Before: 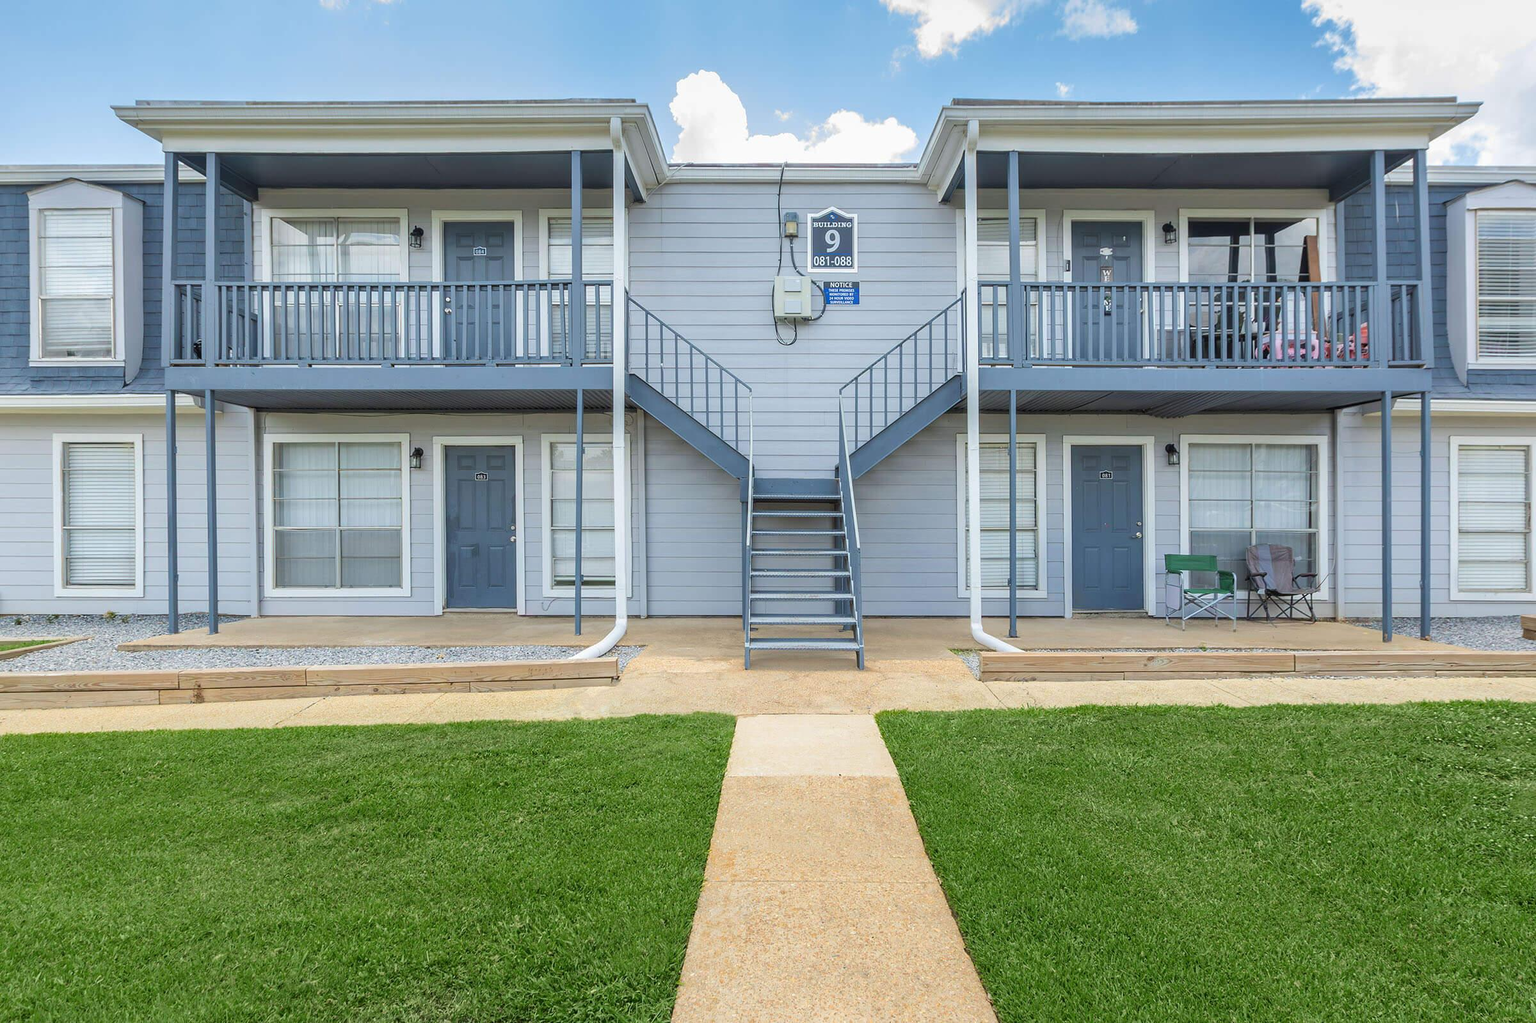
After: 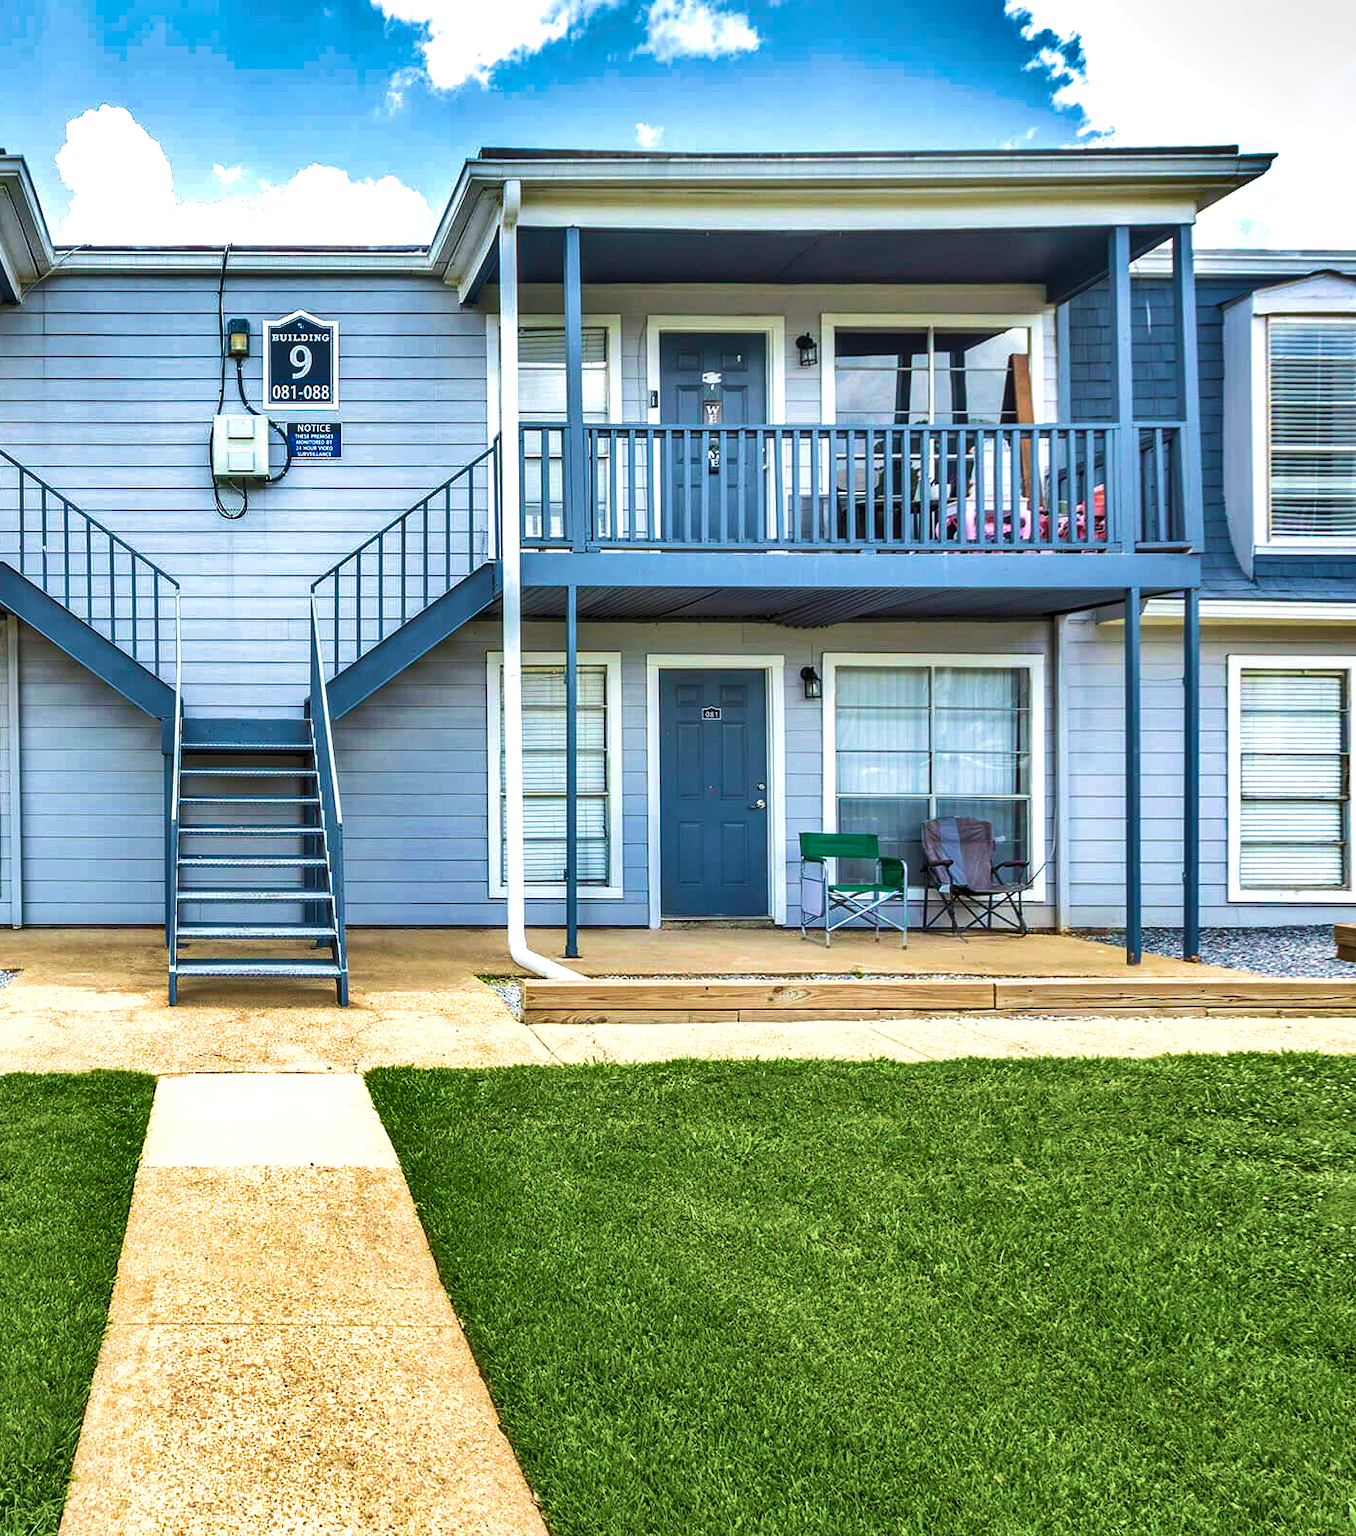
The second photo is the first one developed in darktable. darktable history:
shadows and highlights: radius 107.96, shadows 45.2, highlights -66.76, low approximation 0.01, soften with gaussian
crop: left 41.19%
velvia: strength 73.54%
local contrast: on, module defaults
tone equalizer: -8 EV -0.789 EV, -7 EV -0.668 EV, -6 EV -0.602 EV, -5 EV -0.414 EV, -3 EV 0.389 EV, -2 EV 0.6 EV, -1 EV 0.692 EV, +0 EV 0.758 EV, edges refinement/feathering 500, mask exposure compensation -1.57 EV, preserve details no
